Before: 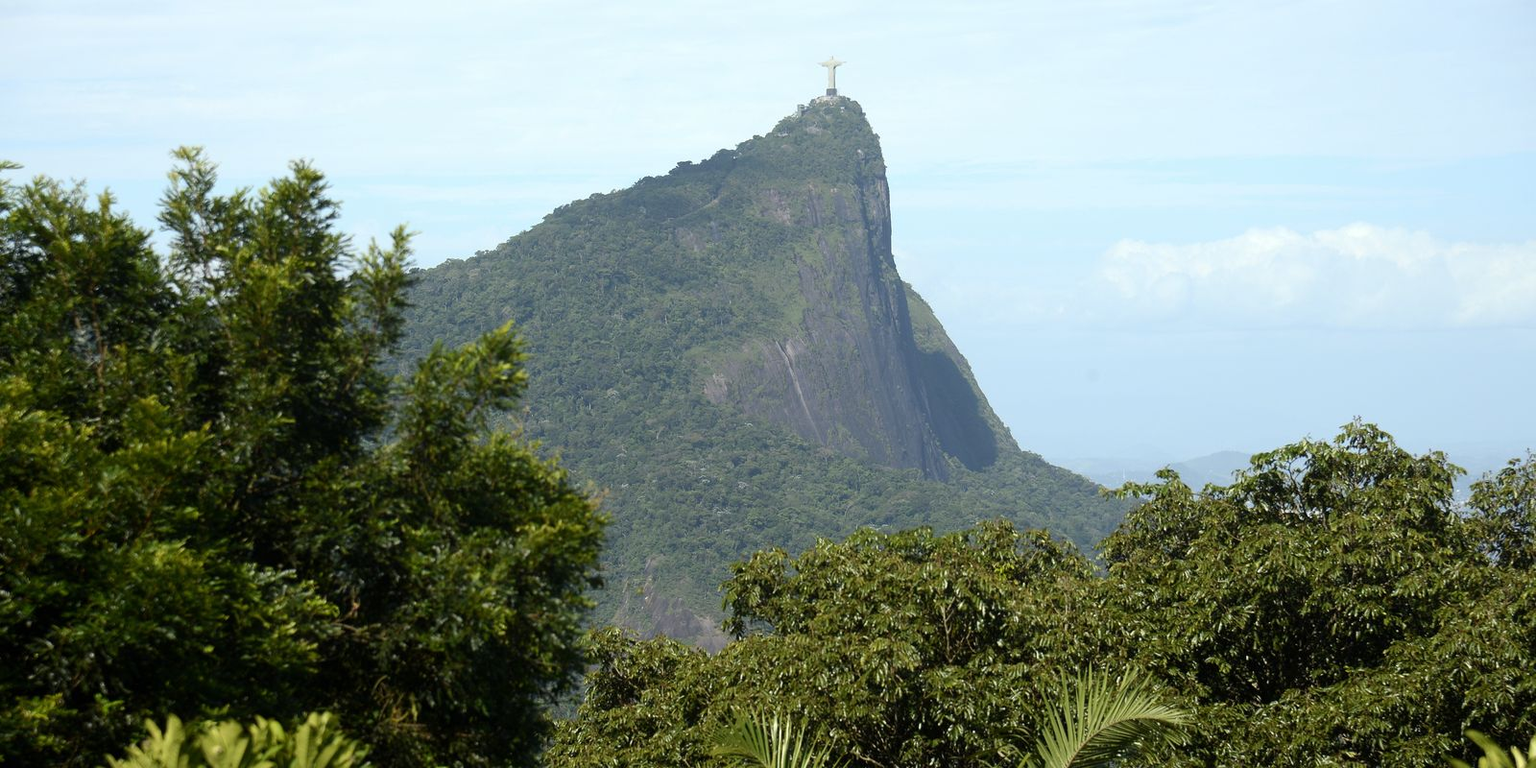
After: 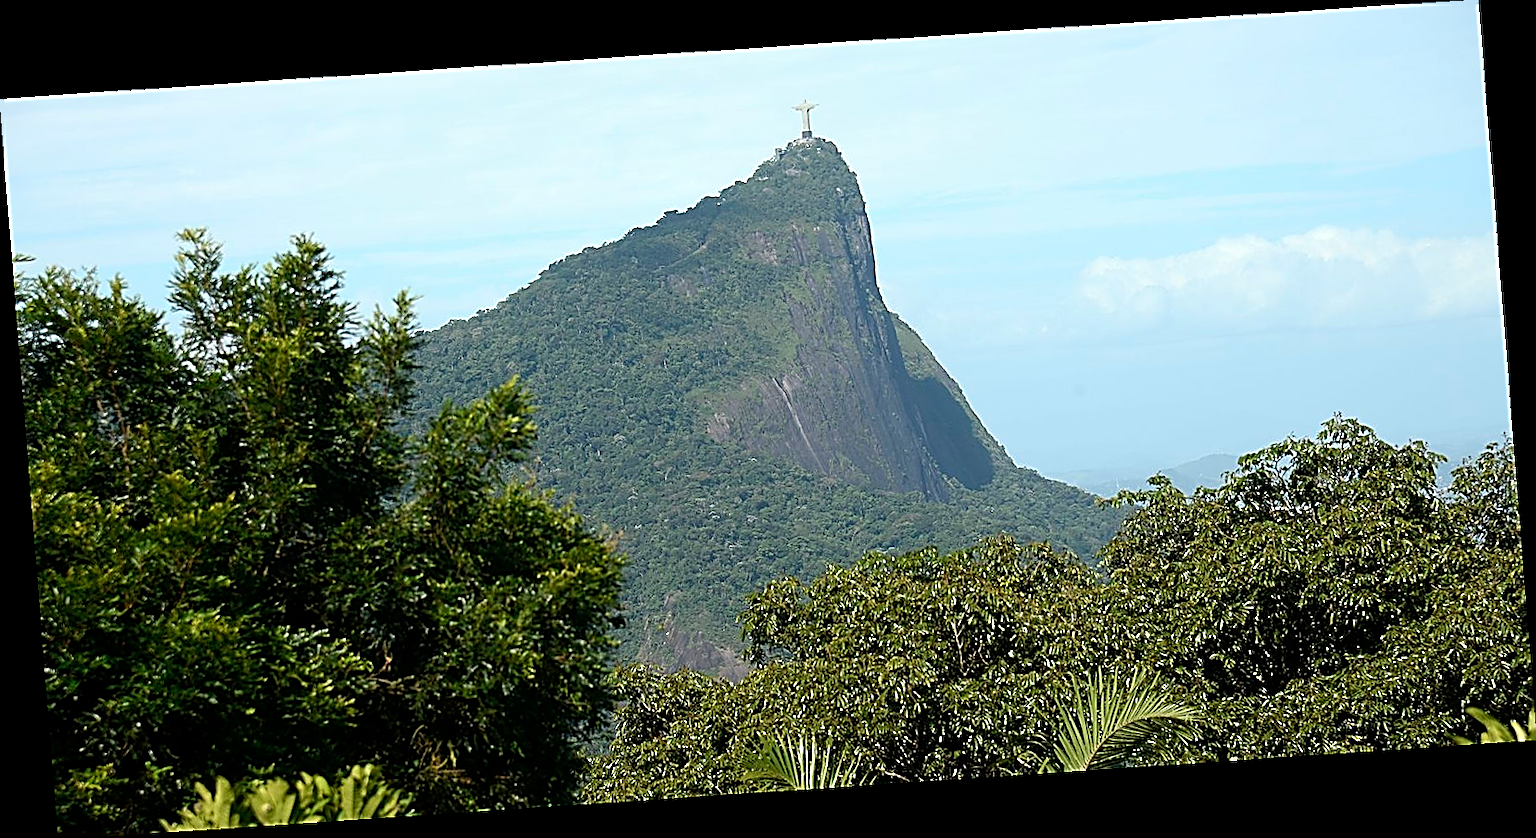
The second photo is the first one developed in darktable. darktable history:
sharpen: amount 1.861
rotate and perspective: rotation -4.2°, shear 0.006, automatic cropping off
